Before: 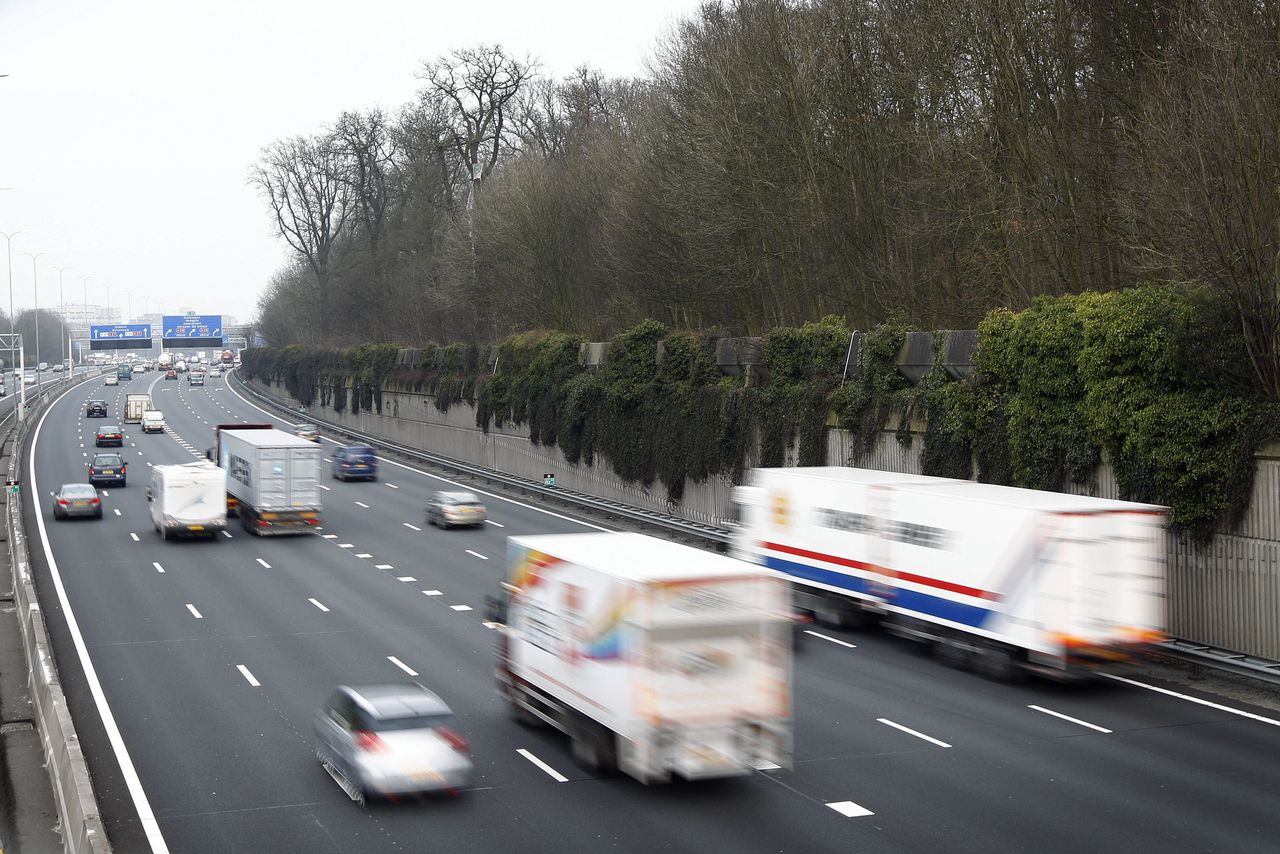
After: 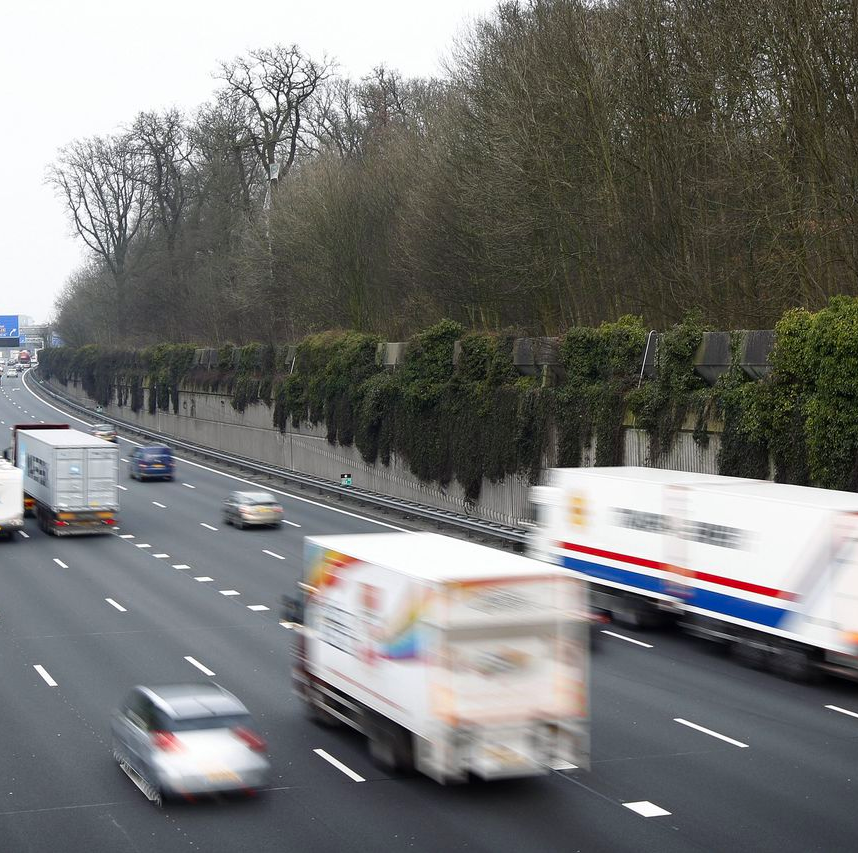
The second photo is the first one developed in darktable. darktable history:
contrast brightness saturation: contrast 0.038, saturation 0.151
crop and rotate: left 15.912%, right 17.027%
